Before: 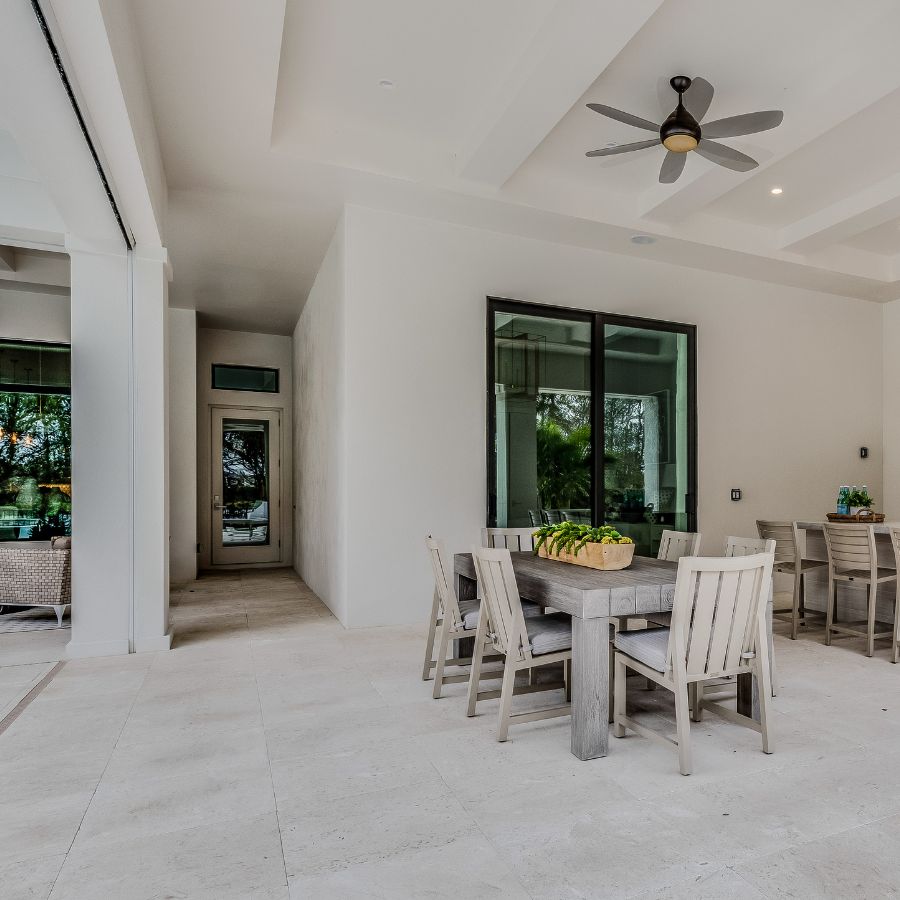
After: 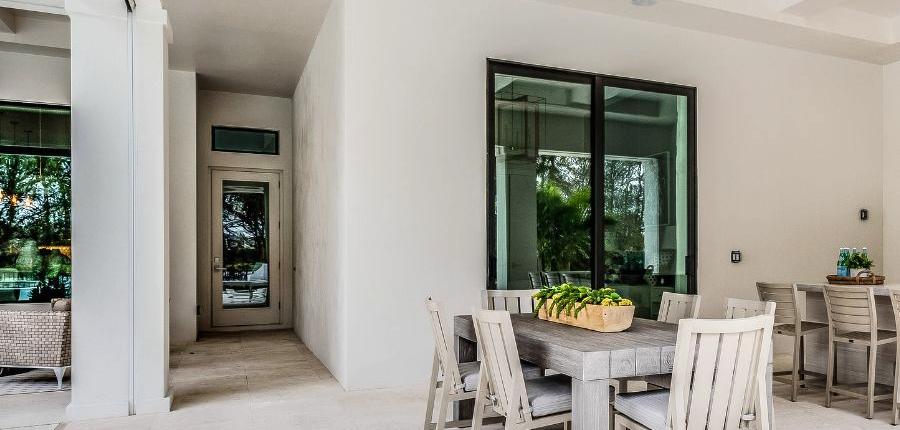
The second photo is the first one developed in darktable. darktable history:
crop and rotate: top 26.463%, bottom 25.65%
exposure: black level correction 0, exposure 0.498 EV, compensate exposure bias true, compensate highlight preservation false
